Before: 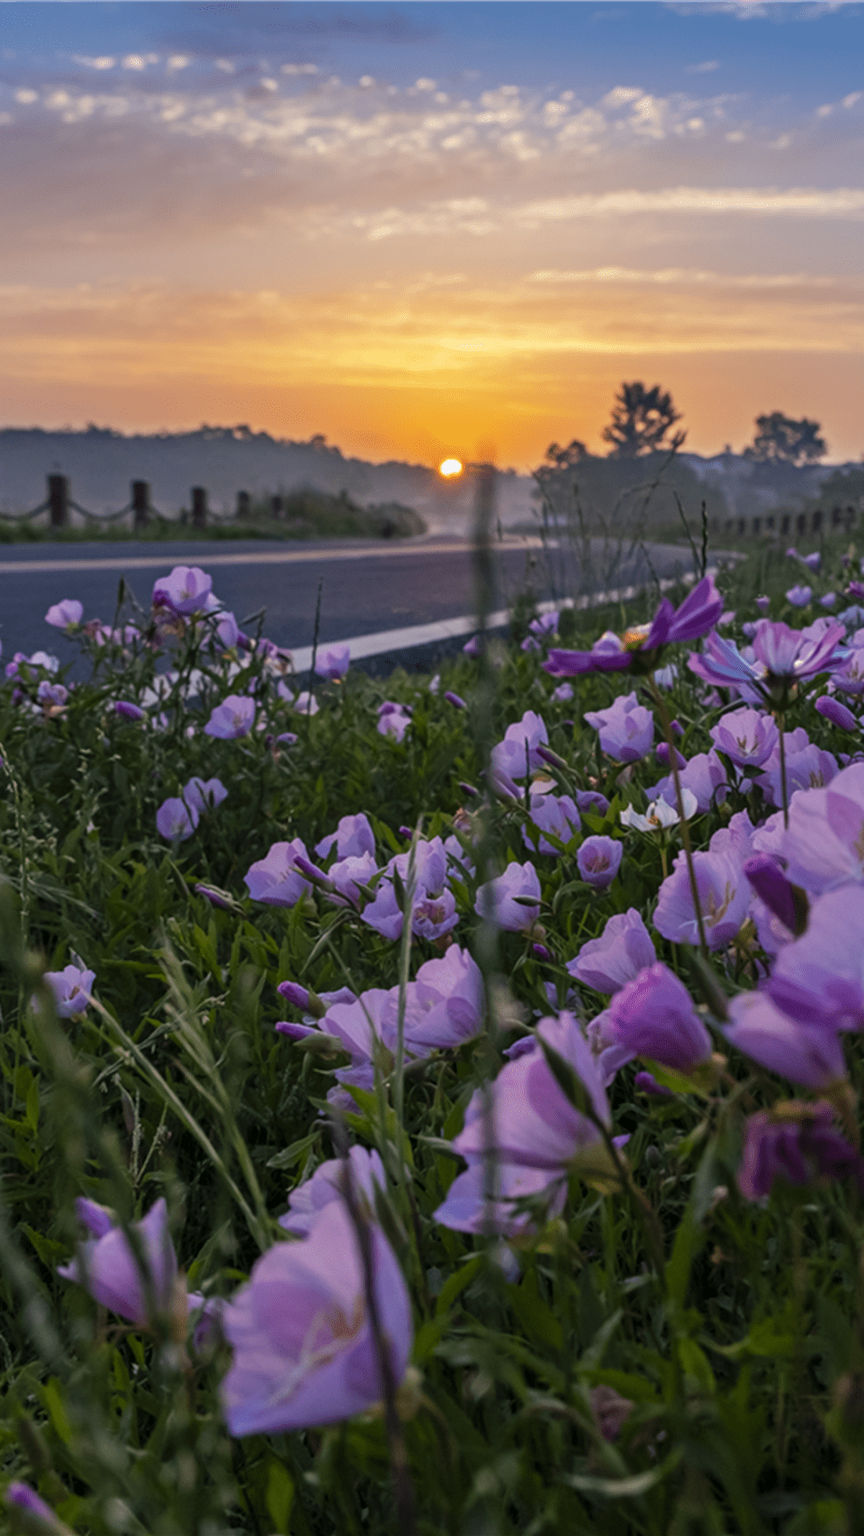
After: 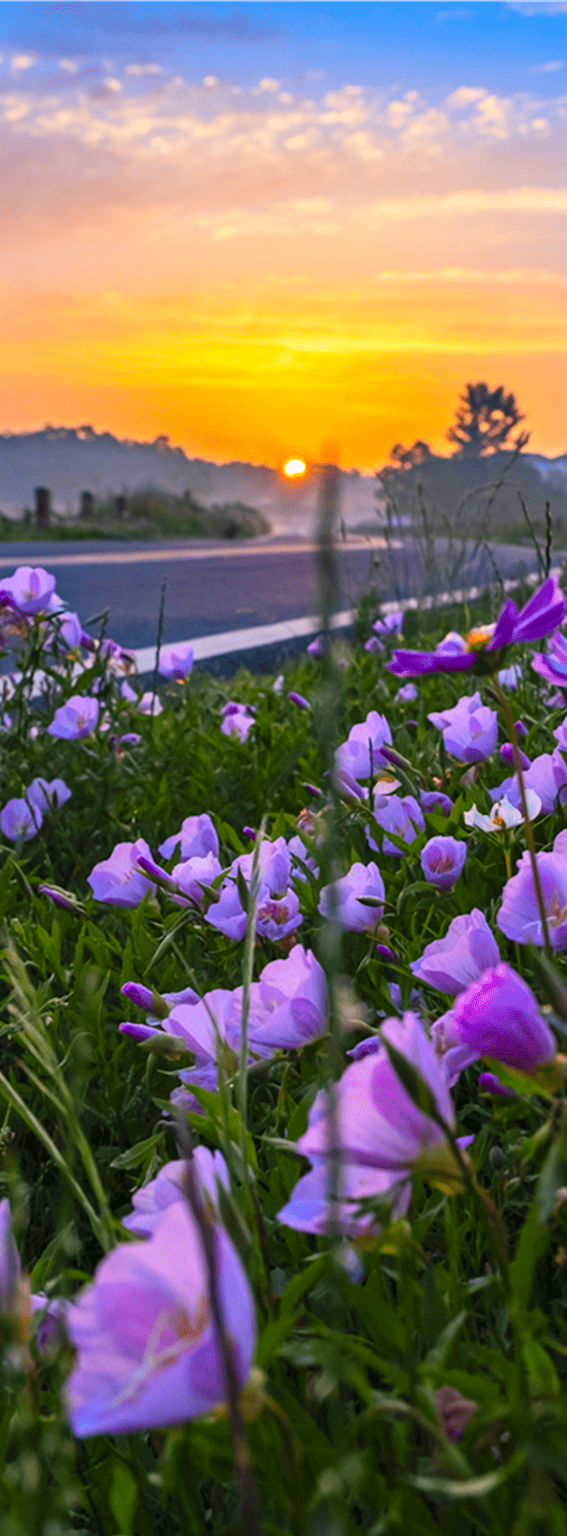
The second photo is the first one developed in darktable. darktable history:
contrast brightness saturation: contrast 0.199, brightness 0.191, saturation 0.798
crop and rotate: left 18.201%, right 16.158%
